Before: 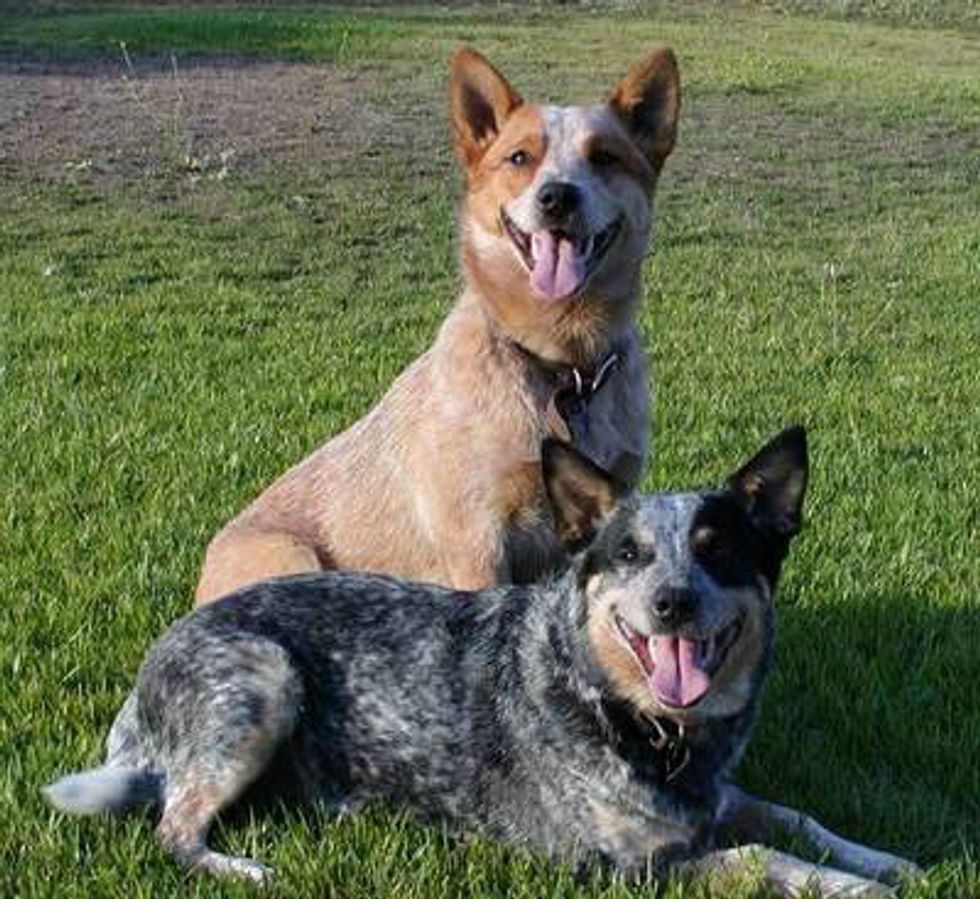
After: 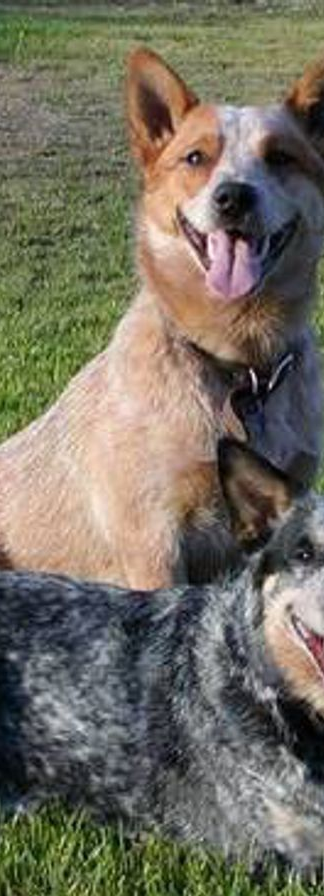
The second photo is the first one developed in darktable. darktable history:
crop: left 33.089%, right 33.78%
